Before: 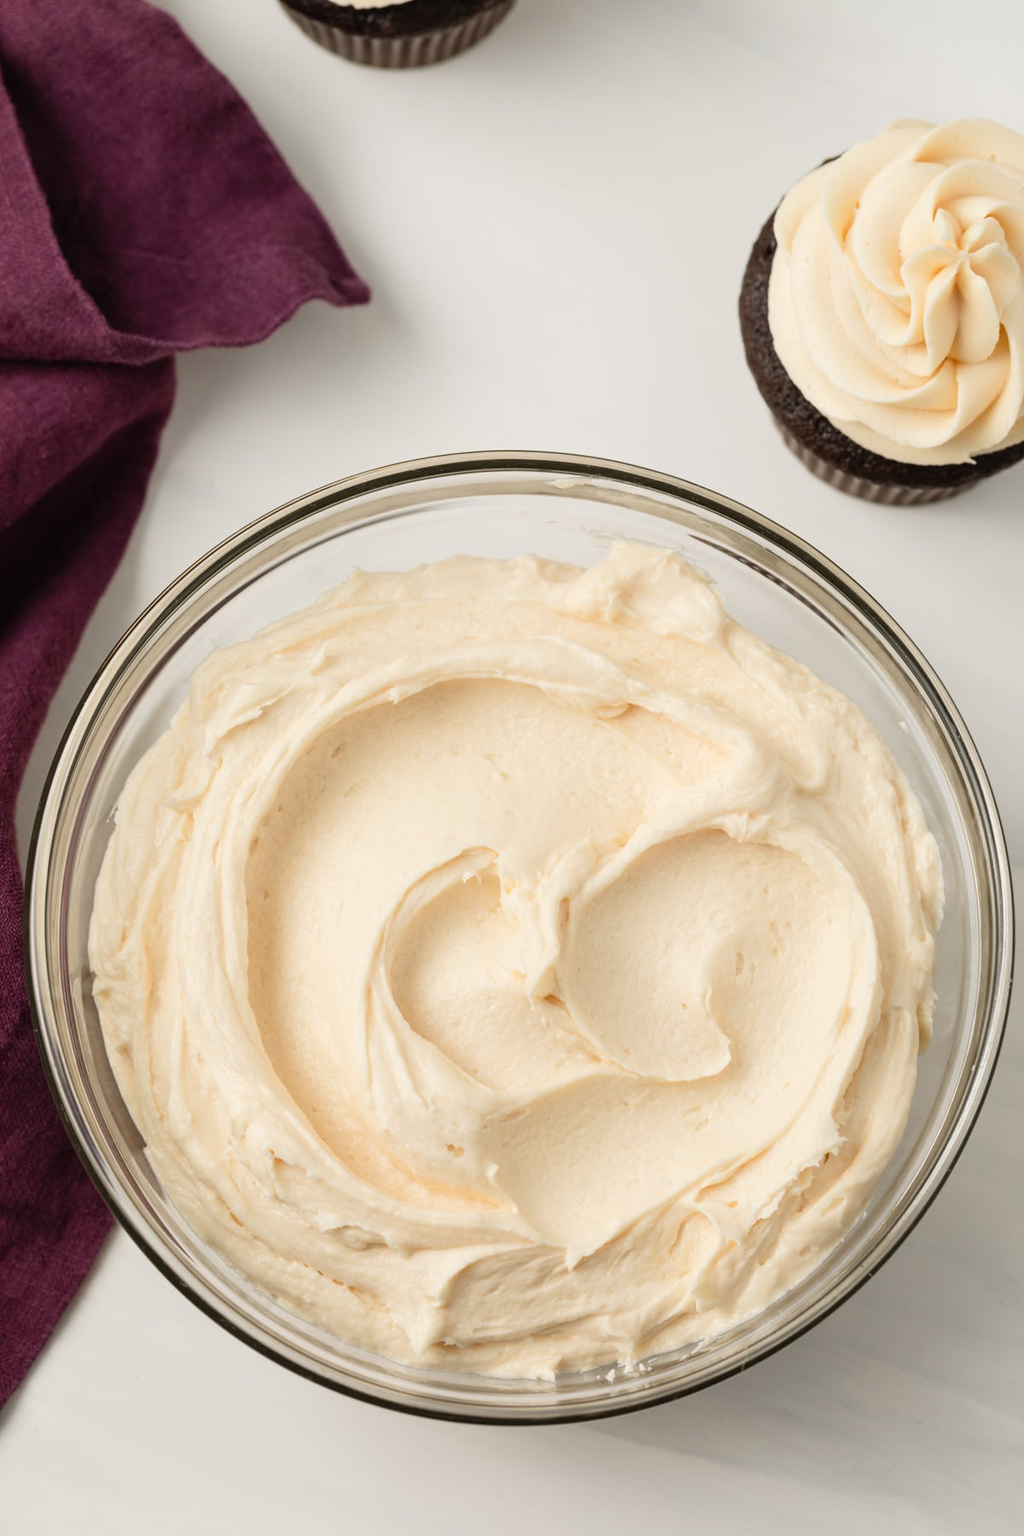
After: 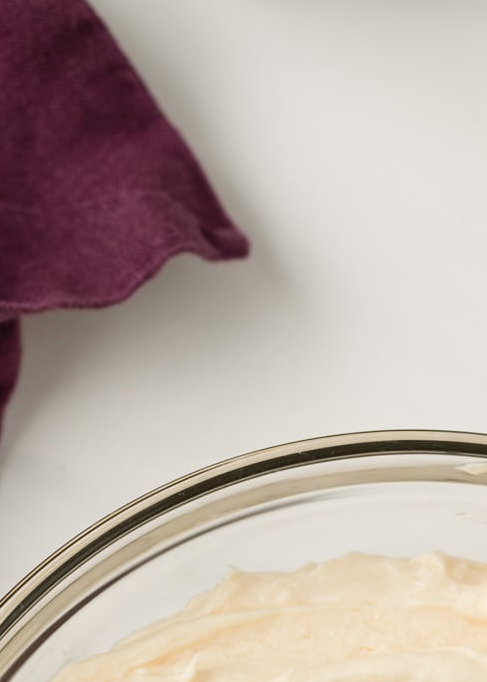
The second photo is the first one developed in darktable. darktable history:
crop: left 15.452%, top 5.459%, right 43.956%, bottom 56.62%
tone equalizer: on, module defaults
